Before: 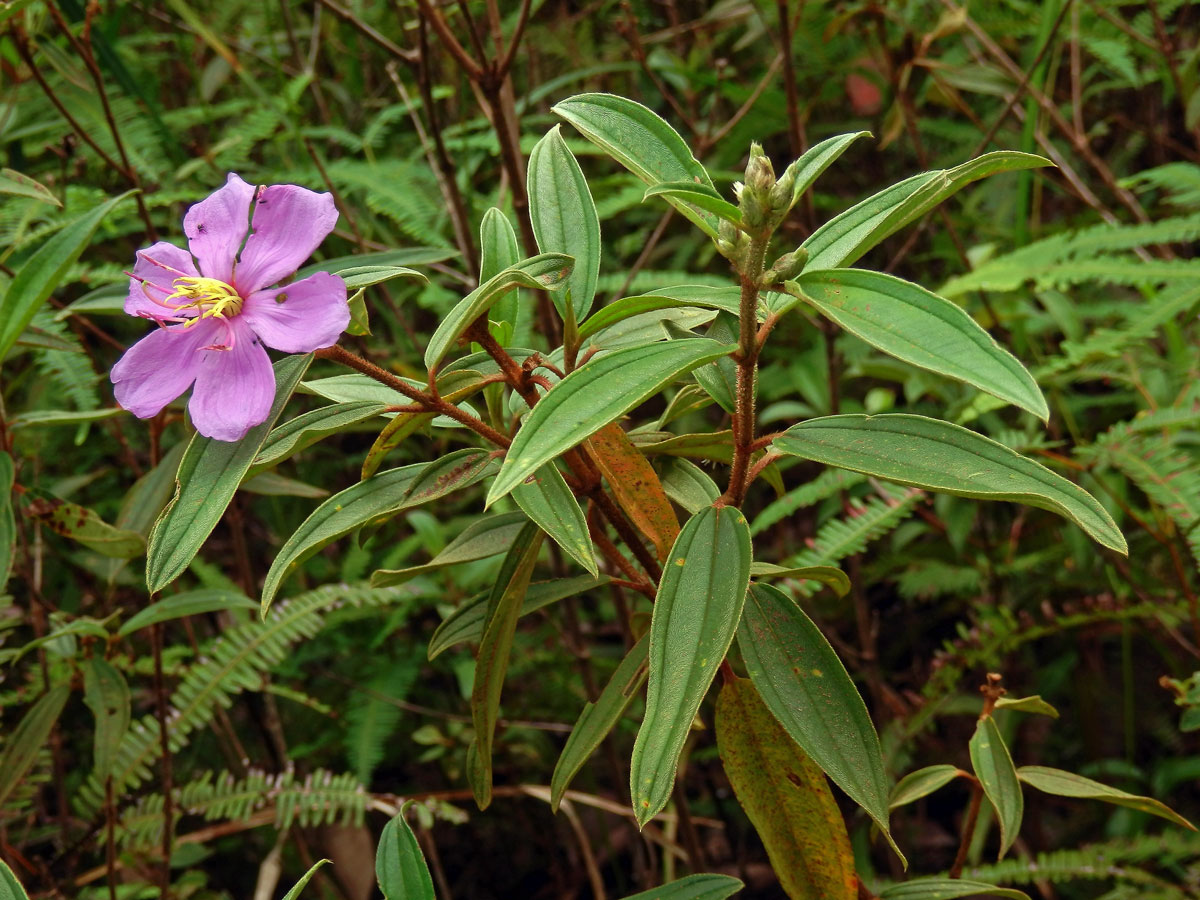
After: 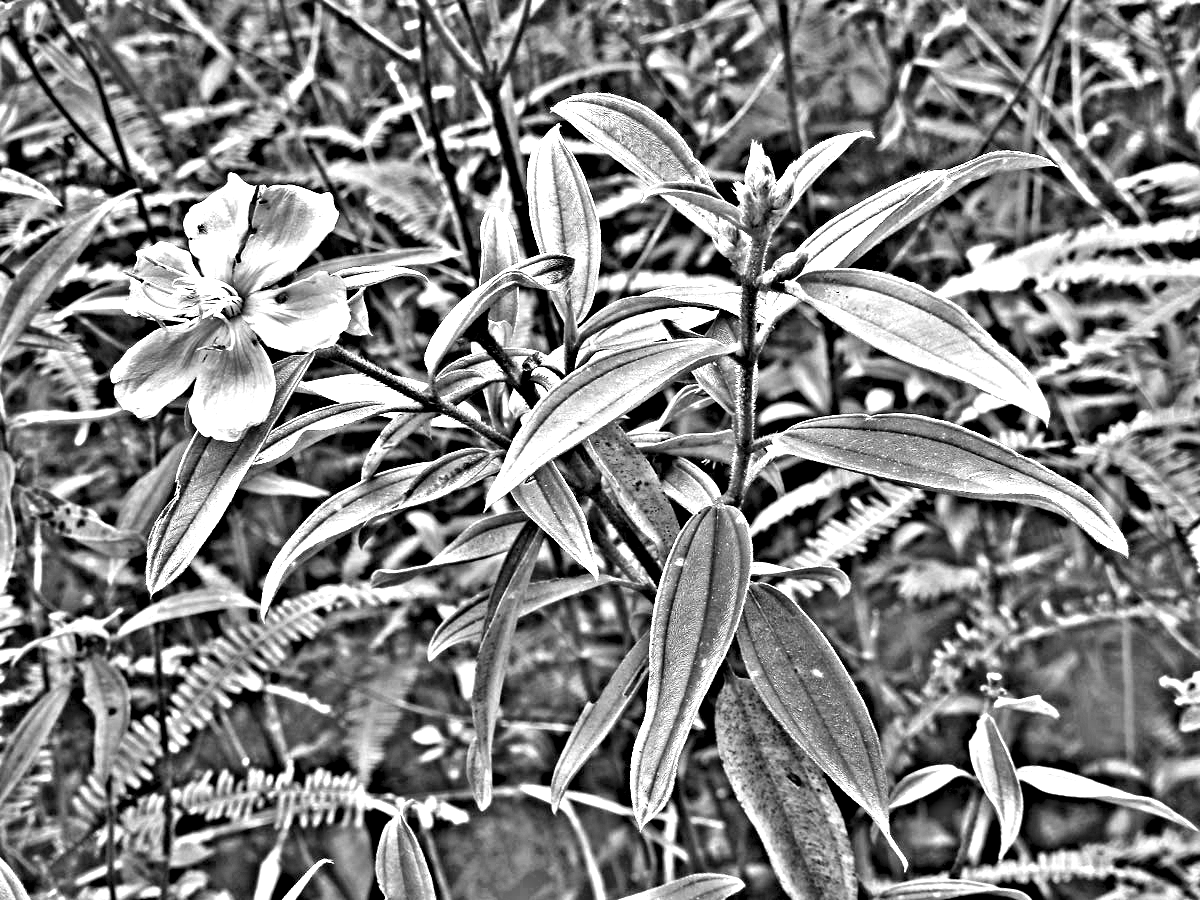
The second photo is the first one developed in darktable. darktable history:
exposure: black level correction 0, exposure 2.138 EV, compensate exposure bias true, compensate highlight preservation false
highpass: on, module defaults
